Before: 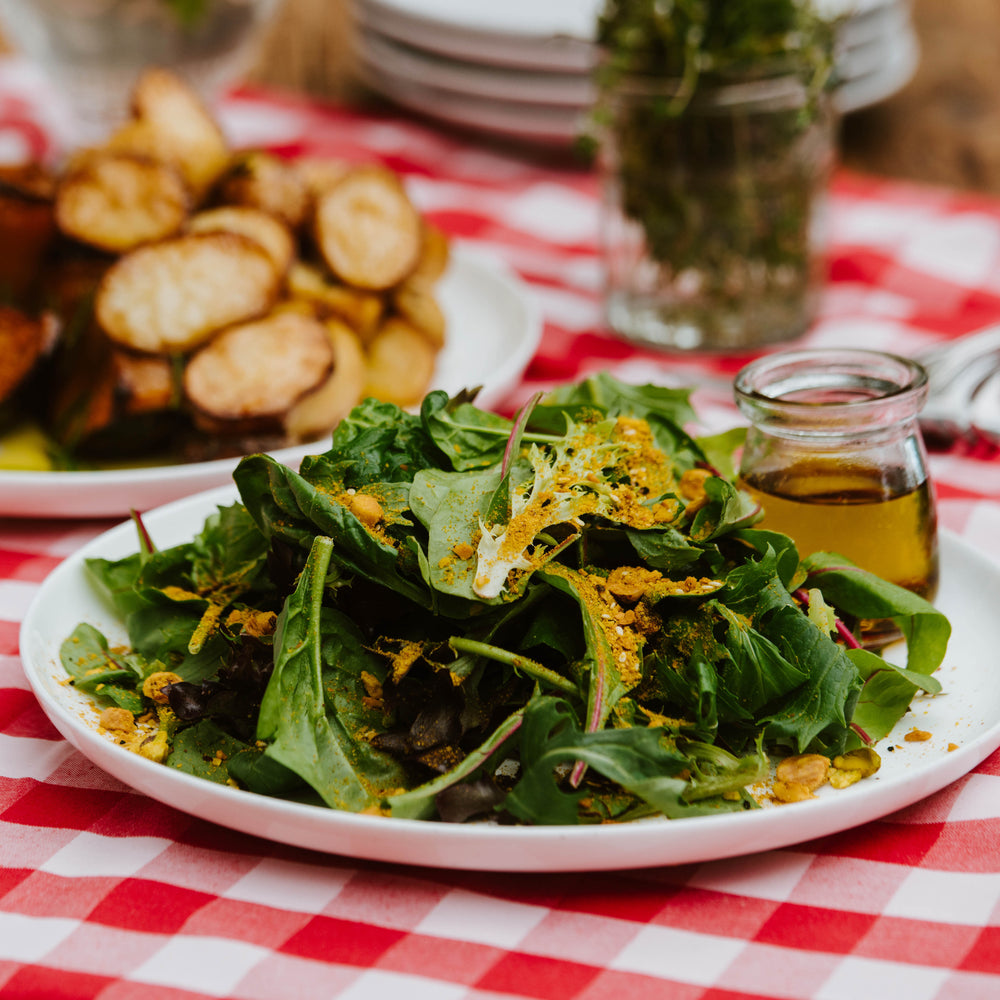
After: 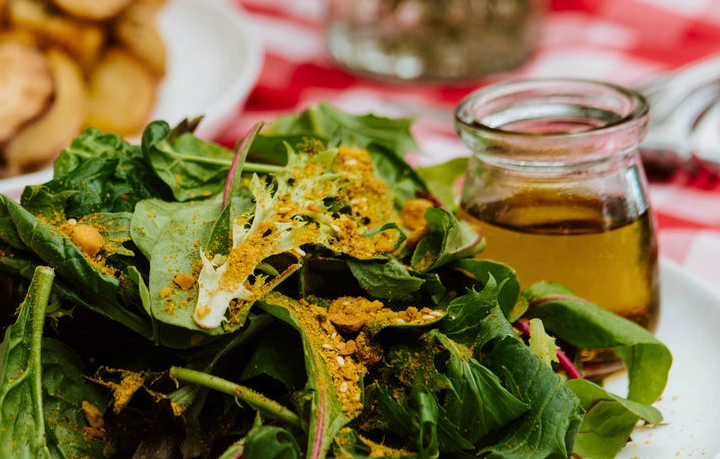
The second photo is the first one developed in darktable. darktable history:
crop and rotate: left 27.938%, top 27.046%, bottom 27.046%
velvia: on, module defaults
local contrast: highlights 100%, shadows 100%, detail 120%, midtone range 0.2
